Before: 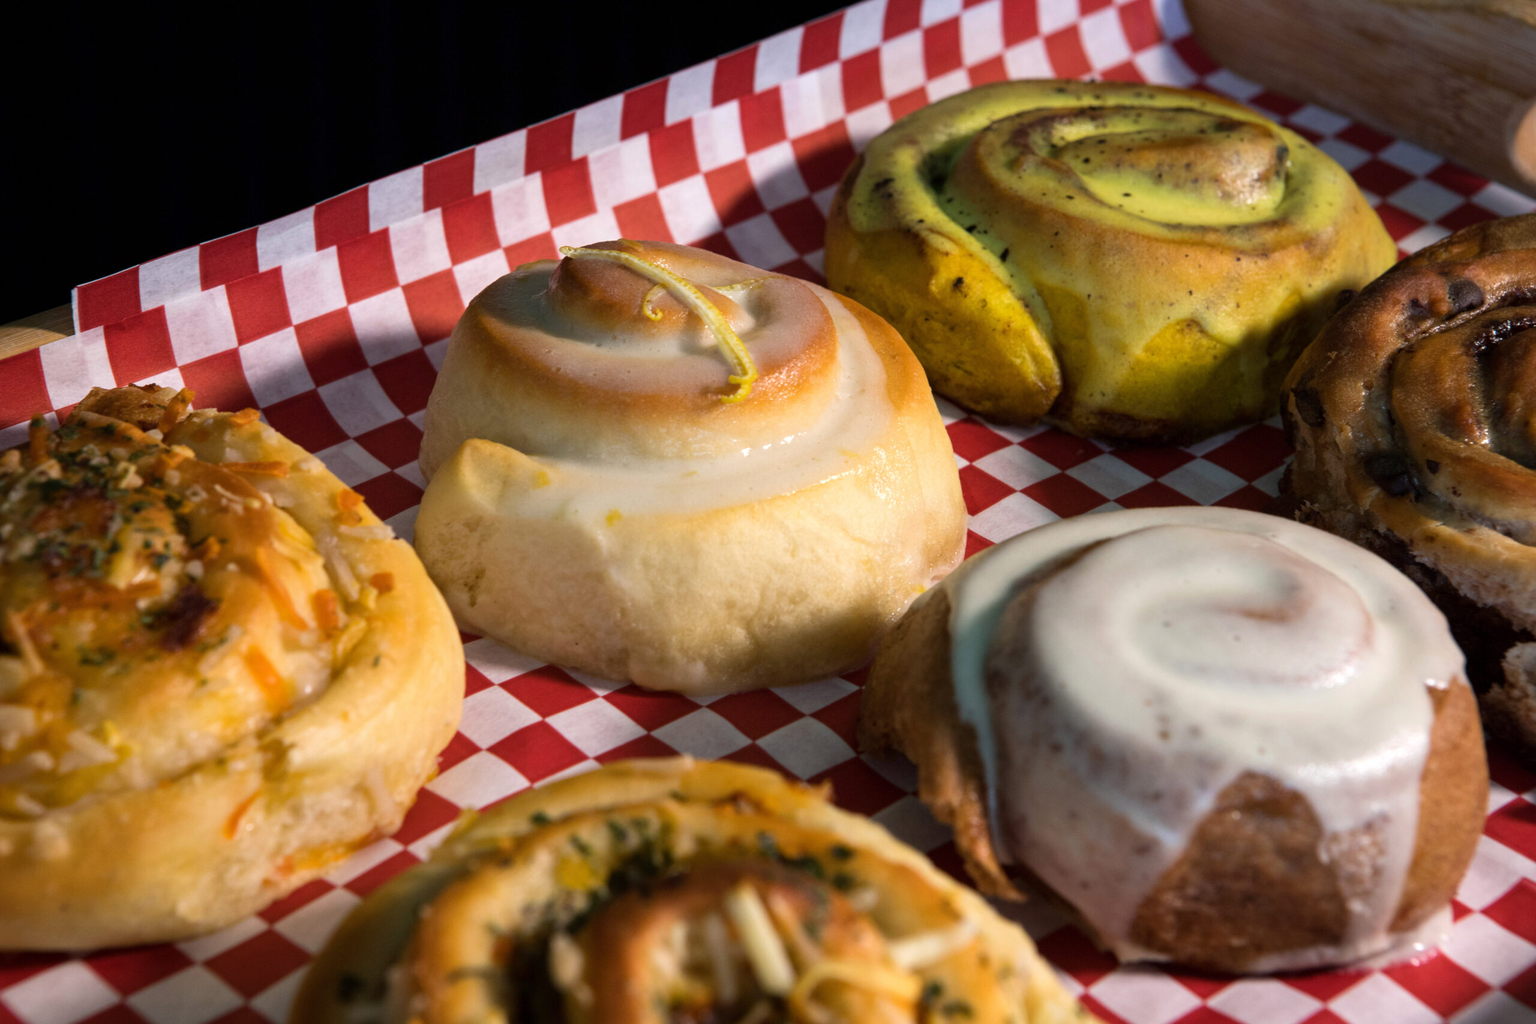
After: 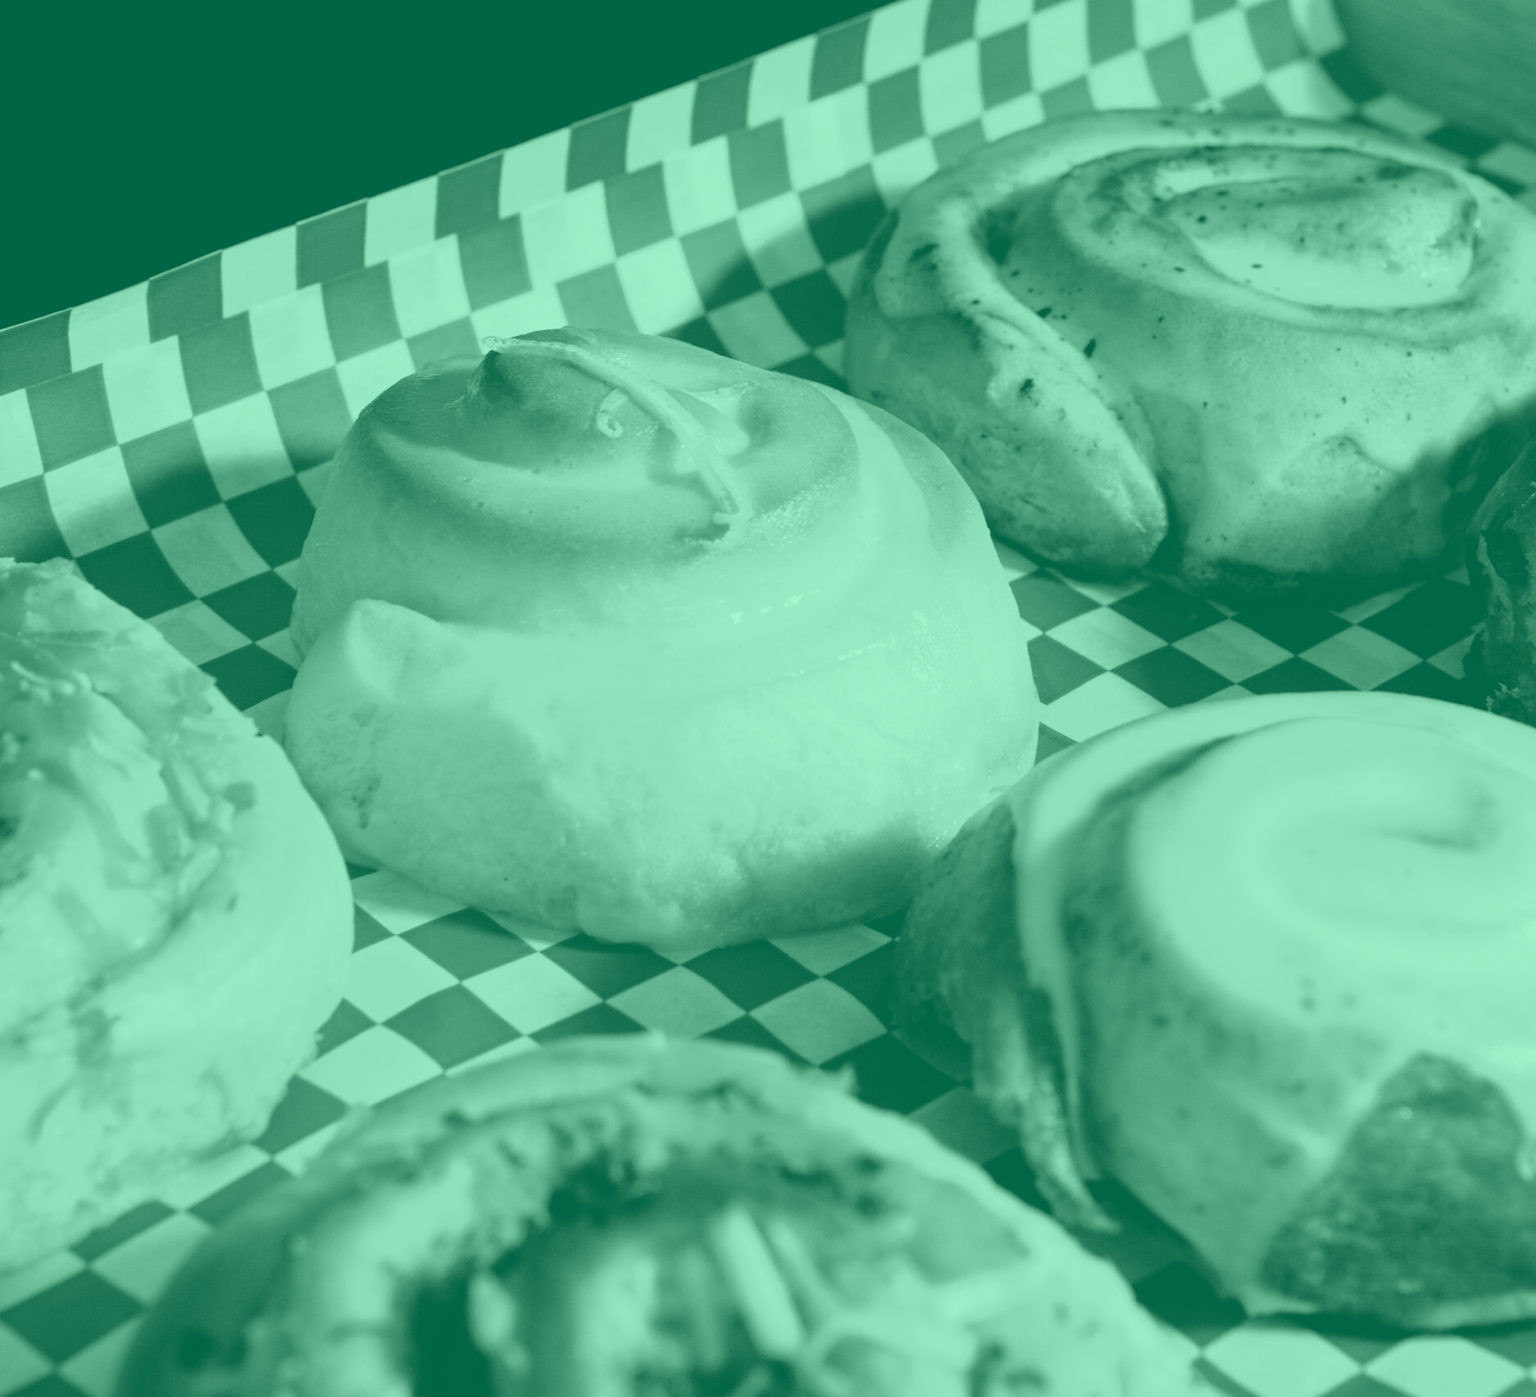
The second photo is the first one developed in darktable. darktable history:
crop: left 13.443%, right 13.31%
white balance: red 0.766, blue 1.537
color balance: lift [1, 1.015, 0.987, 0.985], gamma [1, 0.959, 1.042, 0.958], gain [0.927, 0.938, 1.072, 0.928], contrast 1.5%
exposure: exposure 1 EV, compensate highlight preservation false
colorize: hue 147.6°, saturation 65%, lightness 21.64%
color correction: highlights a* 4.02, highlights b* 4.98, shadows a* -7.55, shadows b* 4.98
tone curve: curves: ch0 [(0.003, 0.029) (0.037, 0.036) (0.149, 0.117) (0.297, 0.318) (0.422, 0.474) (0.531, 0.6) (0.743, 0.809) (0.889, 0.941) (1, 0.98)]; ch1 [(0, 0) (0.305, 0.325) (0.453, 0.437) (0.482, 0.479) (0.501, 0.5) (0.506, 0.503) (0.564, 0.578) (0.587, 0.625) (0.666, 0.727) (1, 1)]; ch2 [(0, 0) (0.323, 0.277) (0.408, 0.399) (0.45, 0.48) (0.499, 0.502) (0.512, 0.523) (0.57, 0.595) (0.653, 0.671) (0.768, 0.744) (1, 1)], color space Lab, independent channels, preserve colors none
